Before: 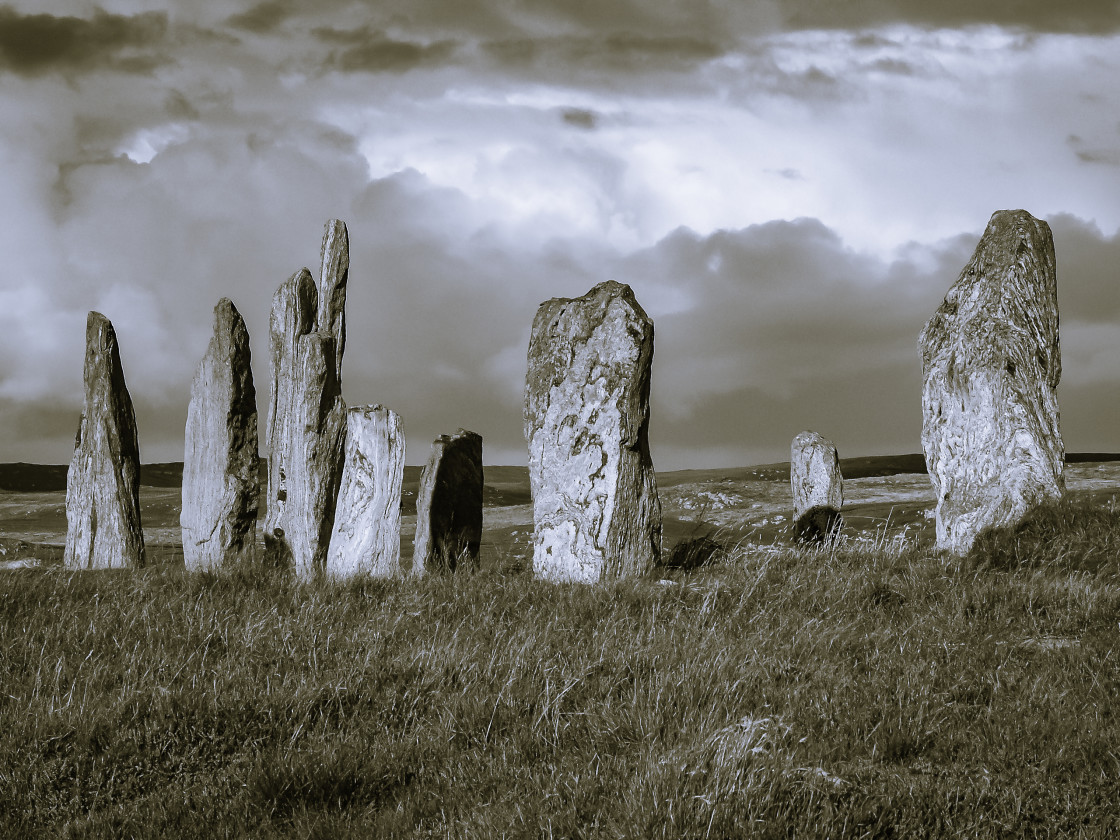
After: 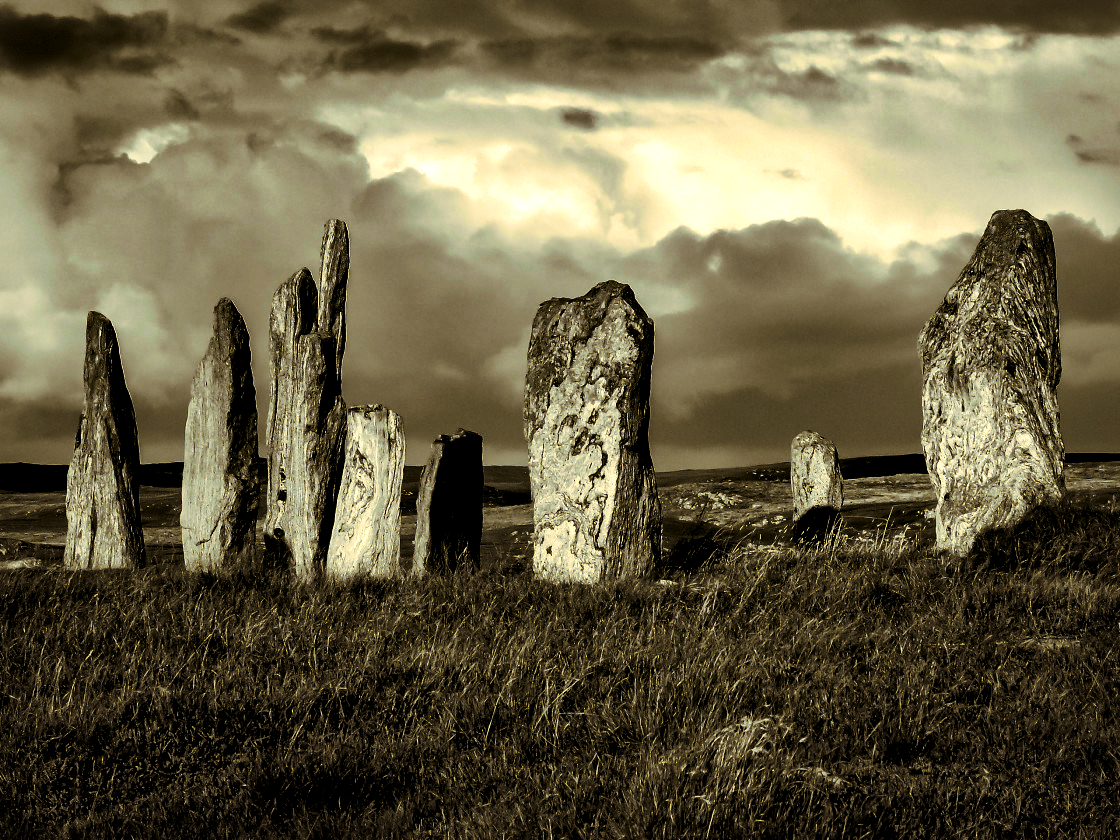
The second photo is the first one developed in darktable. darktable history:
color balance rgb: perceptual saturation grading › global saturation 100%
local contrast: mode bilateral grid, contrast 25, coarseness 47, detail 151%, midtone range 0.2
split-toning: shadows › saturation 0.24, highlights › hue 54°, highlights › saturation 0.24
color balance: mode lift, gamma, gain (sRGB), lift [1.014, 0.966, 0.918, 0.87], gamma [0.86, 0.734, 0.918, 0.976], gain [1.063, 1.13, 1.063, 0.86]
